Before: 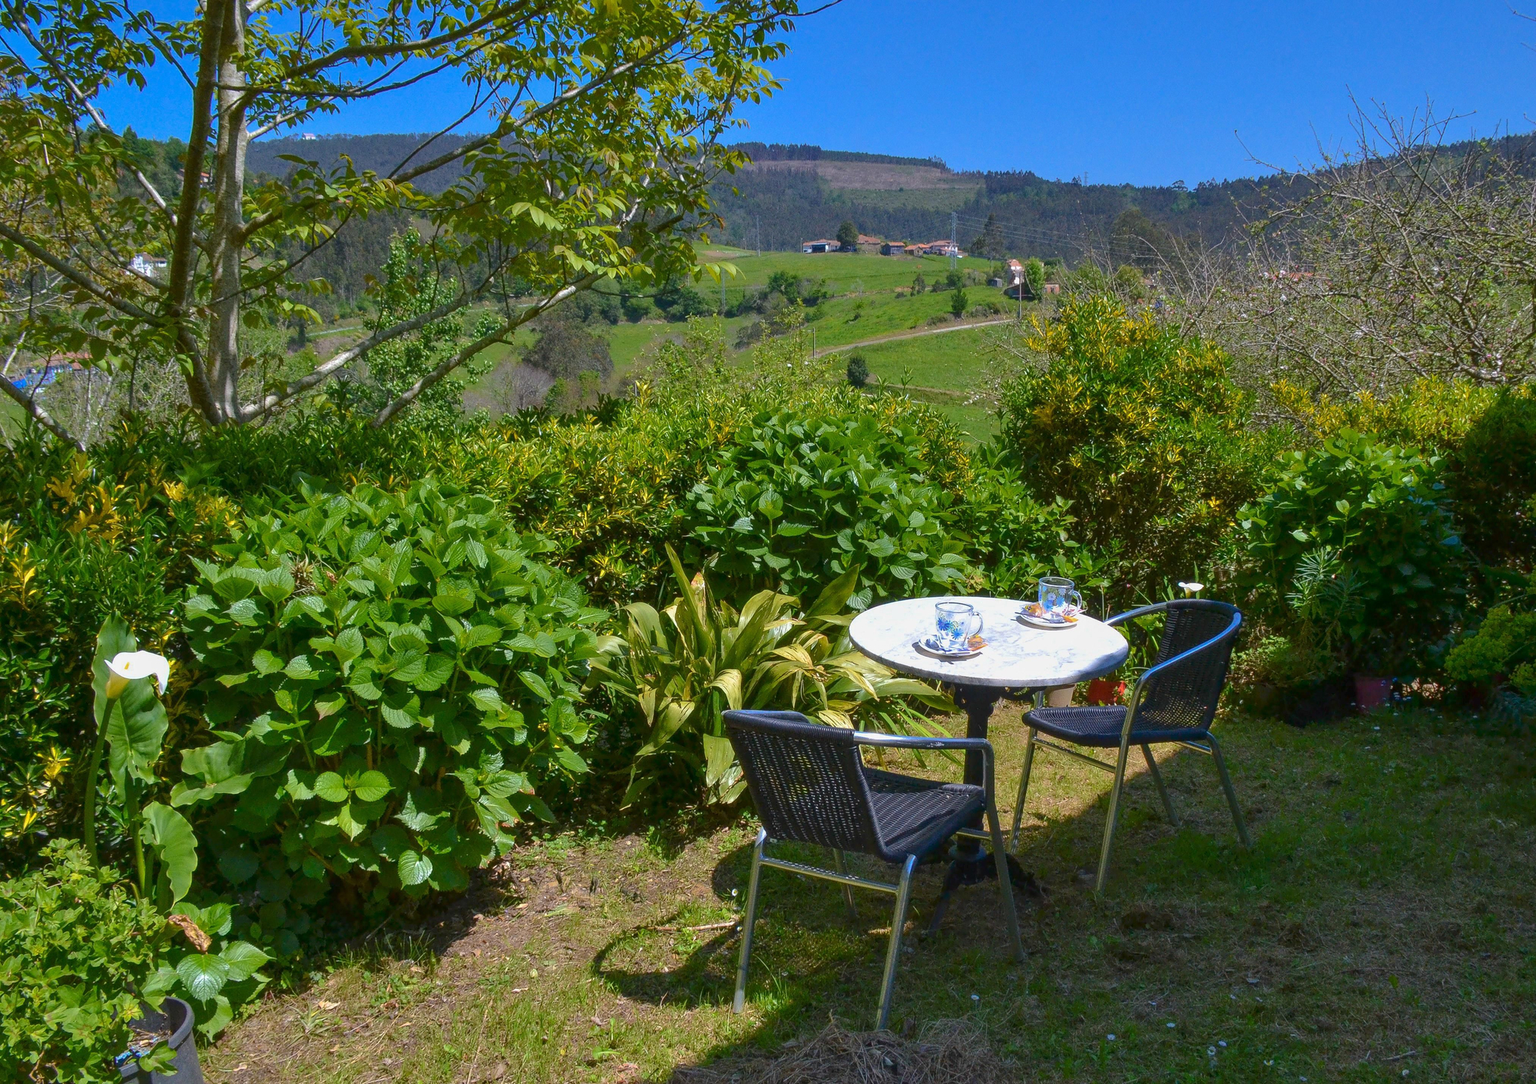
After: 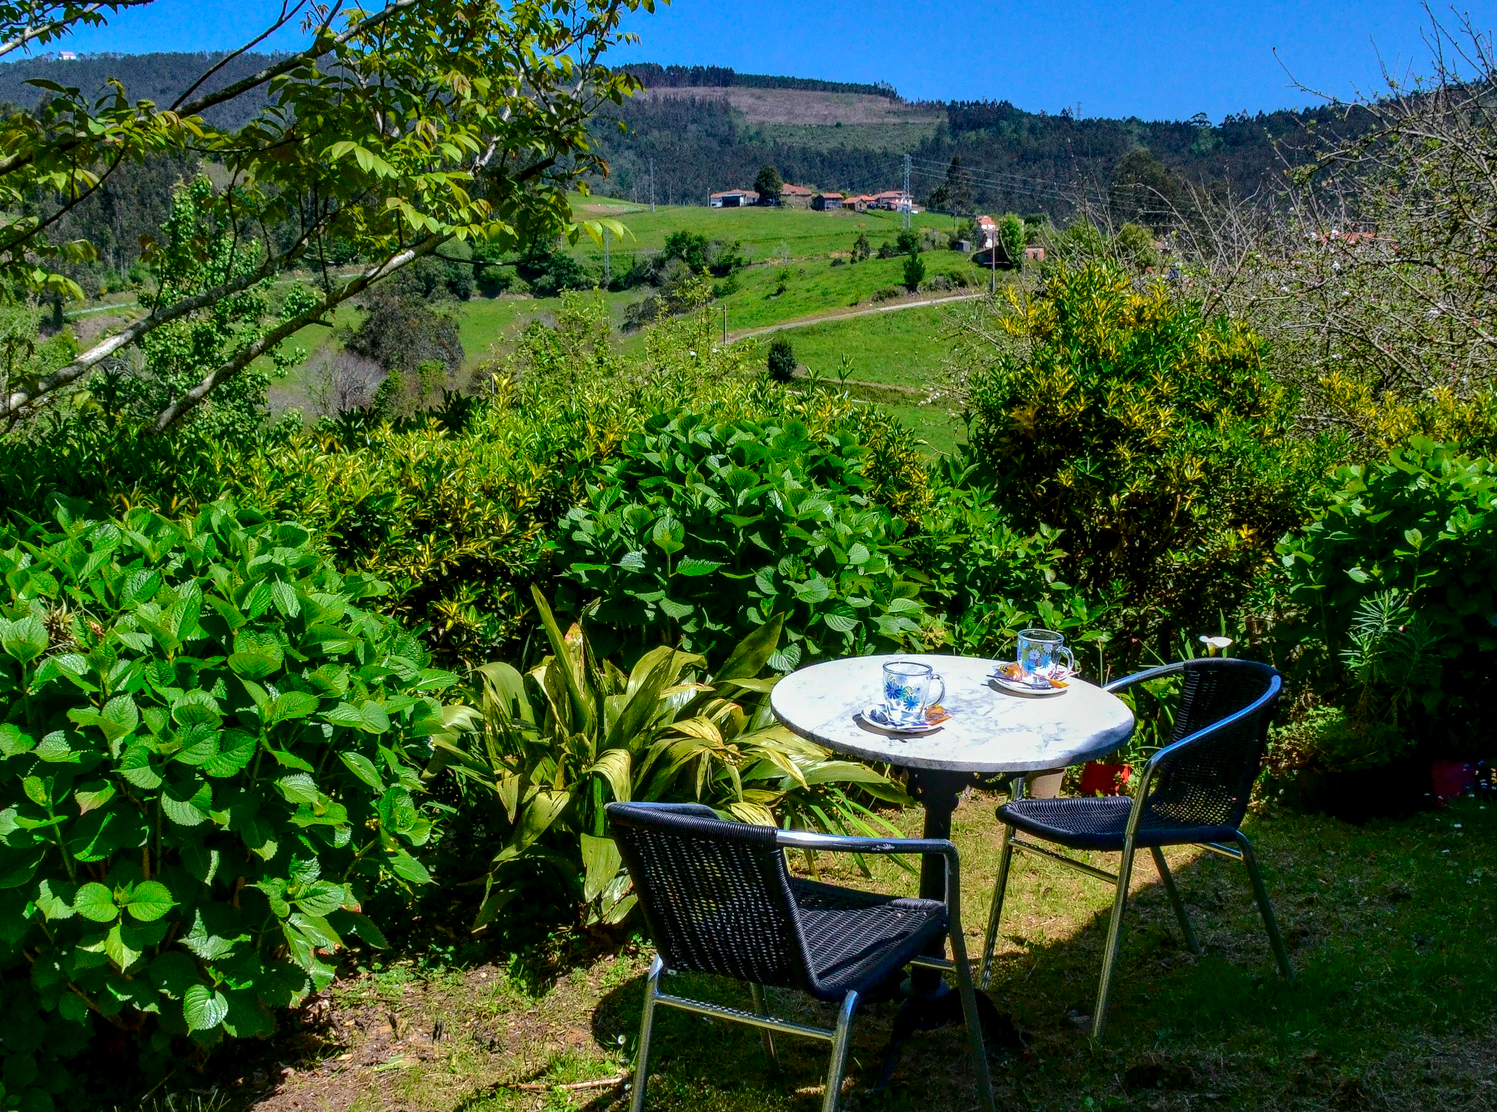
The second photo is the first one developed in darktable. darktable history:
crop: left 16.768%, top 8.653%, right 8.362%, bottom 12.485%
tone curve: curves: ch0 [(0, 0) (0.181, 0.087) (0.498, 0.485) (0.78, 0.742) (0.993, 0.954)]; ch1 [(0, 0) (0.311, 0.149) (0.395, 0.349) (0.488, 0.477) (0.612, 0.641) (1, 1)]; ch2 [(0, 0) (0.5, 0.5) (0.638, 0.667) (1, 1)], color space Lab, independent channels, preserve colors none
local contrast: detail 150%
